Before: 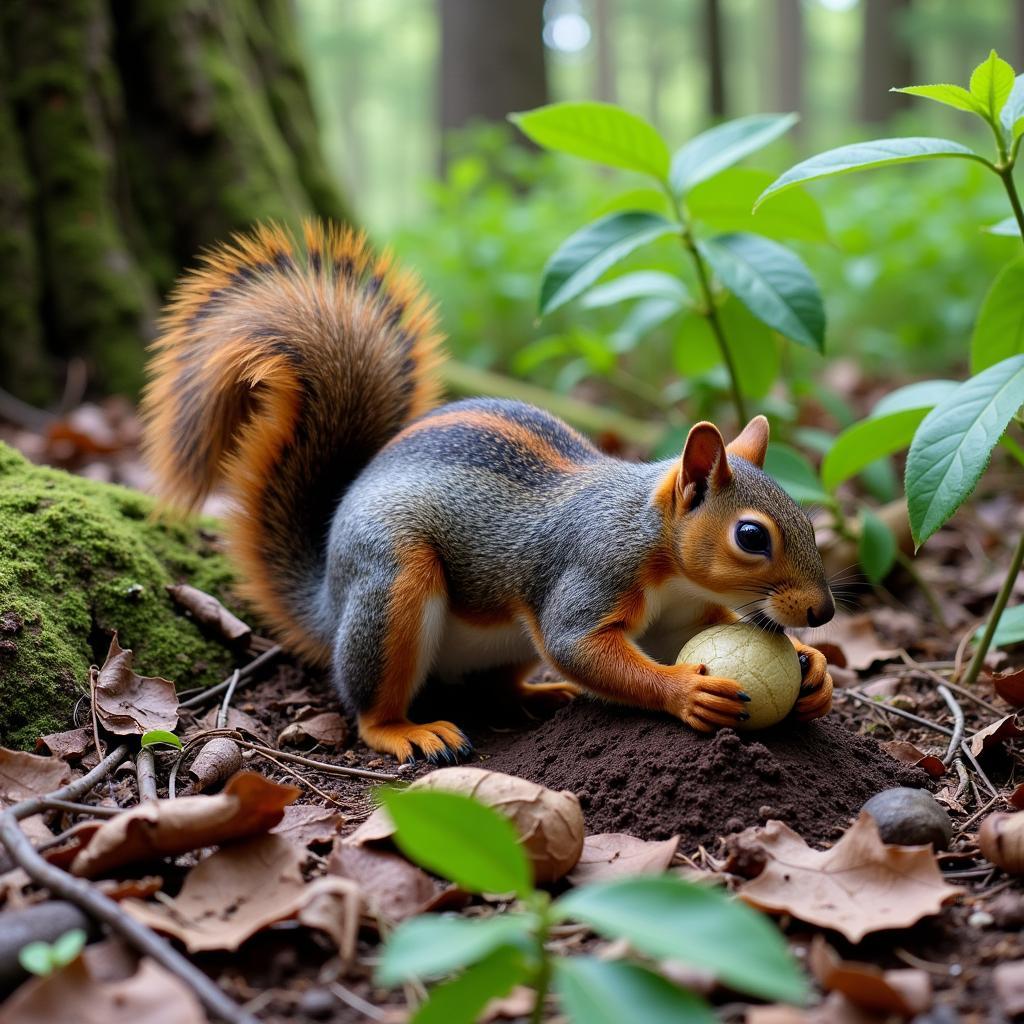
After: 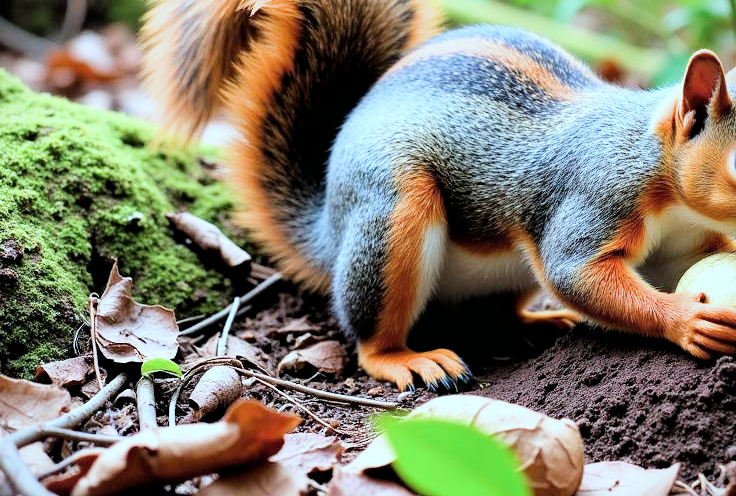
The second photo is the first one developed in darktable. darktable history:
crop: top 36.368%, right 28.063%, bottom 15.102%
exposure: black level correction 0, exposure 1.676 EV, compensate highlight preservation false
vignetting: fall-off start 97.37%, fall-off radius 78.99%, width/height ratio 1.114
color correction: highlights a* -10.15, highlights b* -9.75
filmic rgb: black relative exposure -5.12 EV, white relative exposure 3.97 EV, hardness 2.9, contrast 1.2
